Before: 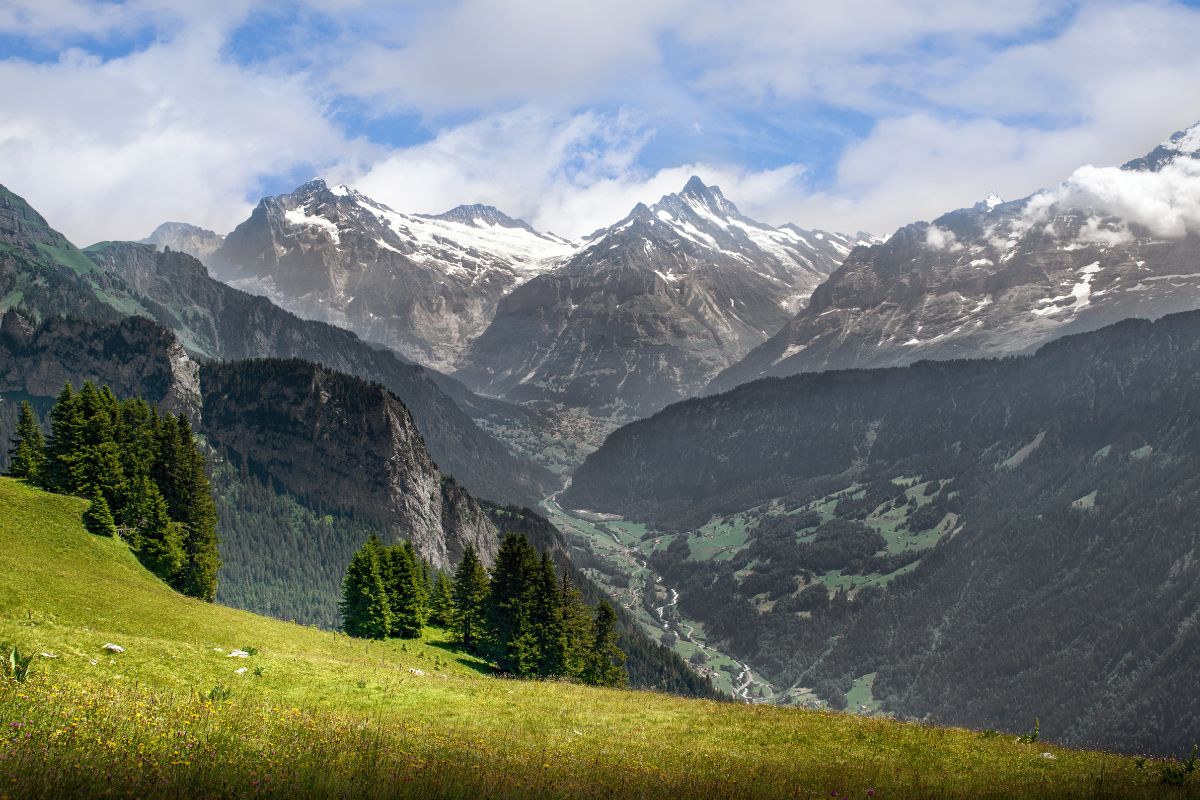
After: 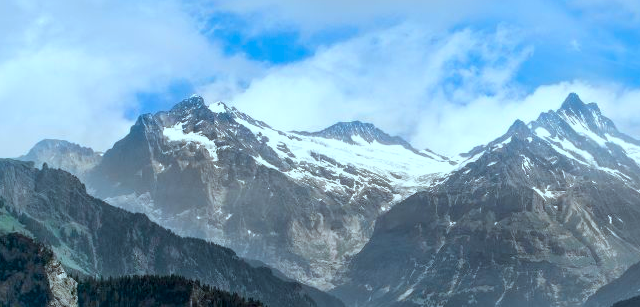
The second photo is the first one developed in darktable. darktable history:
crop: left 10.171%, top 10.498%, right 36.484%, bottom 51.06%
color correction: highlights a* -11.5, highlights b* -15.14
color balance rgb: global offset › luminance -0.471%, perceptual saturation grading › global saturation 19.304%, global vibrance 20.784%
